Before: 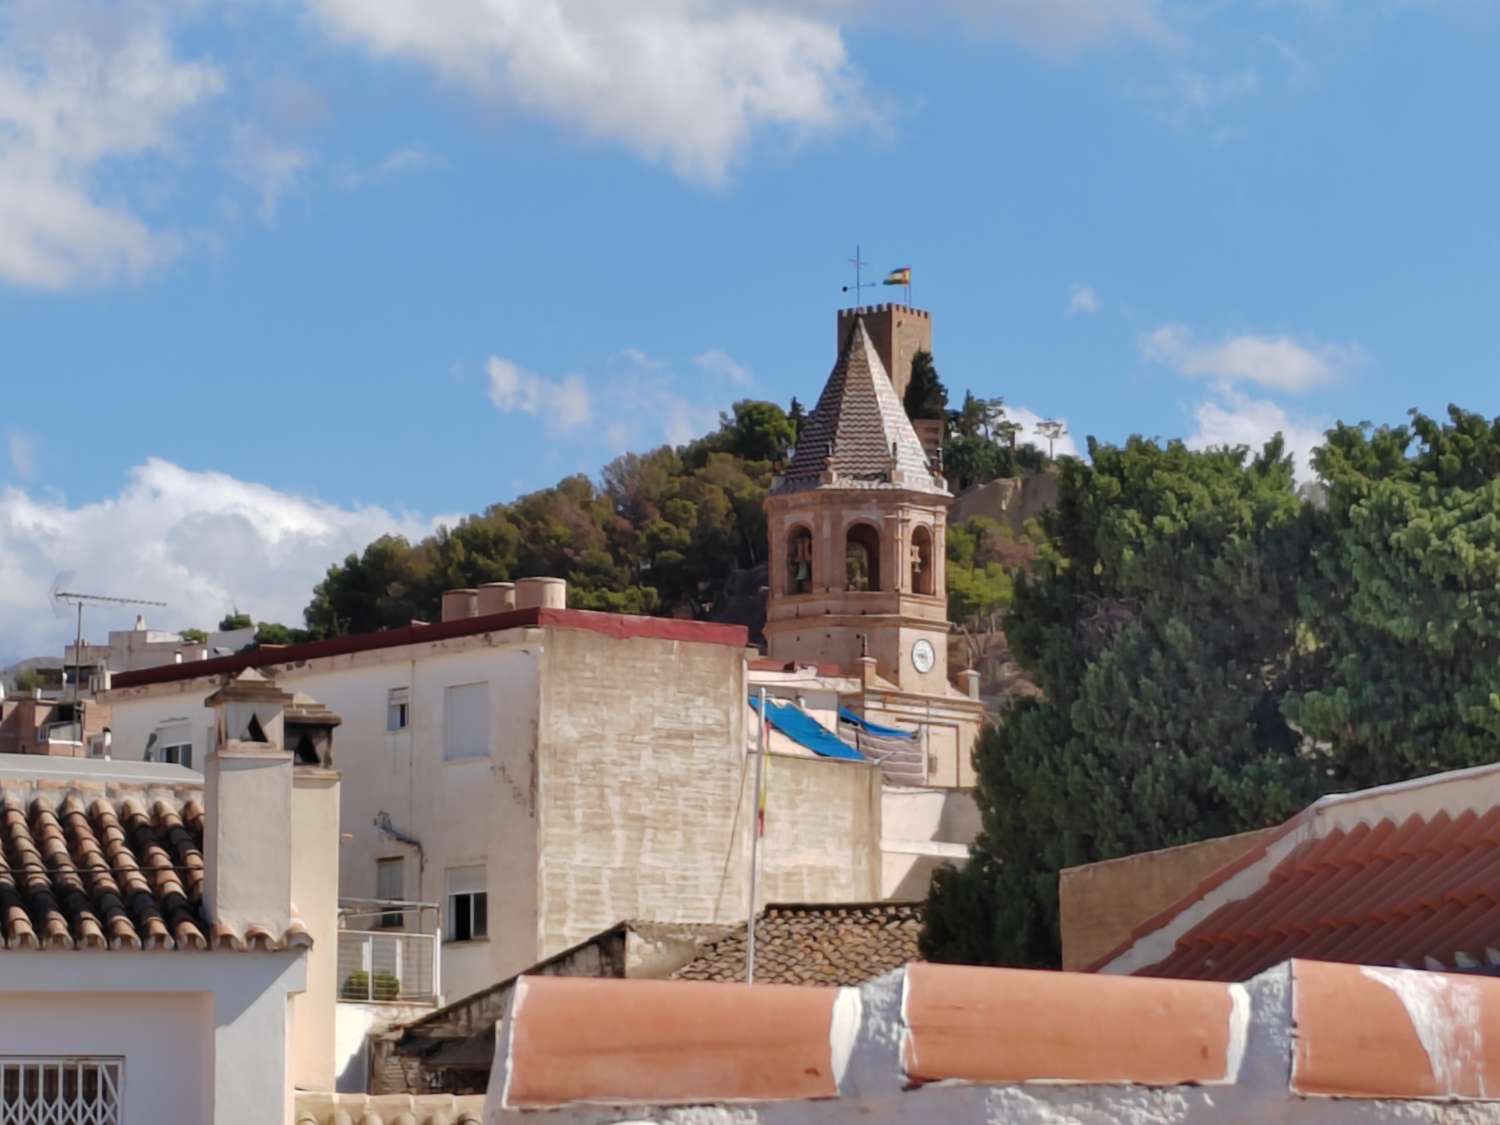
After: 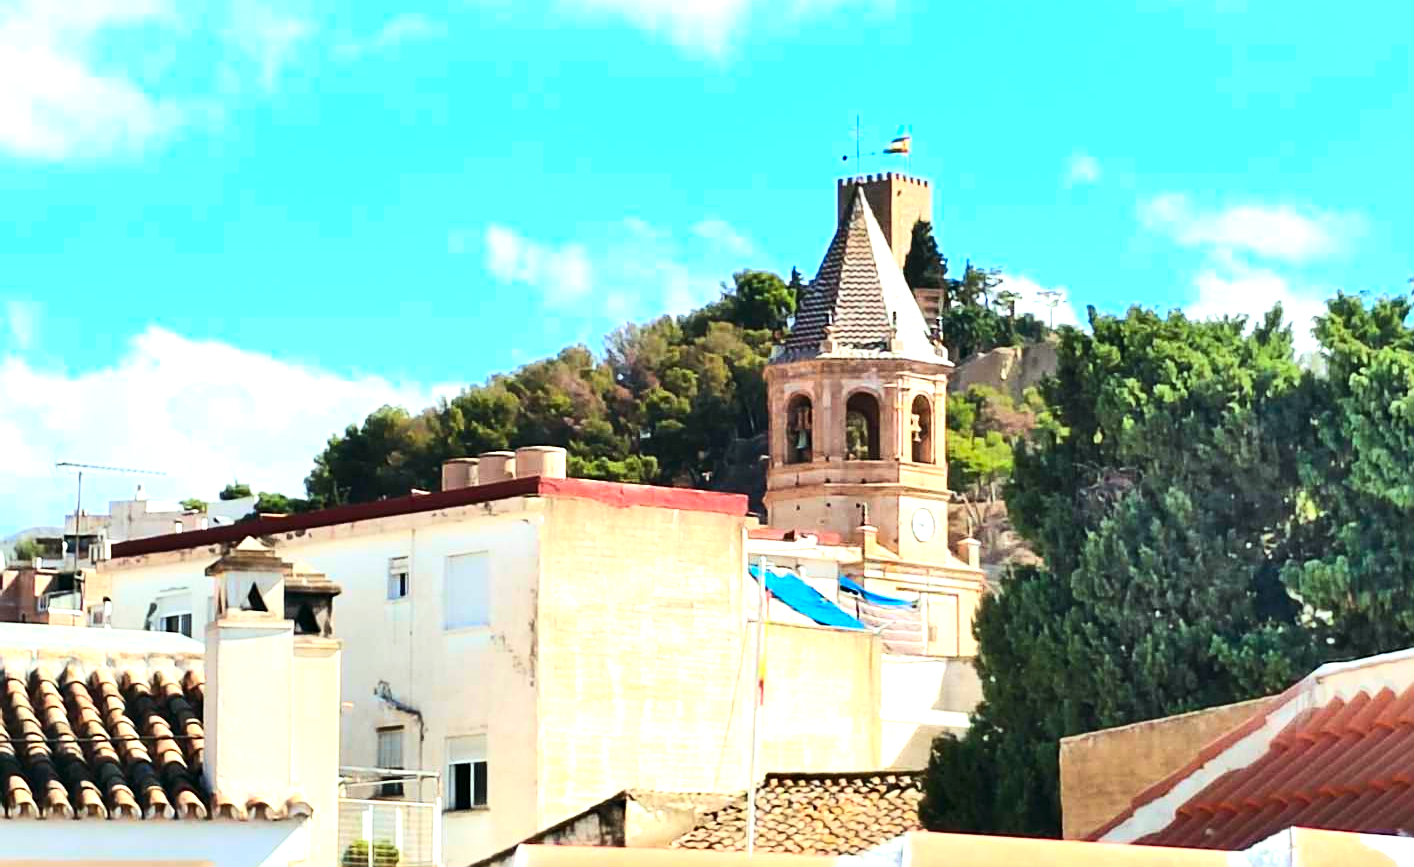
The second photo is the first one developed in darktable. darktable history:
contrast brightness saturation: contrast 0.24, brightness 0.09
sharpen: on, module defaults
crop and rotate: angle 0.03°, top 11.643%, right 5.651%, bottom 11.189%
exposure: black level correction 0, exposure 1.1 EV, compensate exposure bias true, compensate highlight preservation false
color correction: highlights a* -7.33, highlights b* 1.26, shadows a* -3.55, saturation 1.4
tone equalizer: -8 EV -0.417 EV, -7 EV -0.389 EV, -6 EV -0.333 EV, -5 EV -0.222 EV, -3 EV 0.222 EV, -2 EV 0.333 EV, -1 EV 0.389 EV, +0 EV 0.417 EV, edges refinement/feathering 500, mask exposure compensation -1.57 EV, preserve details no
